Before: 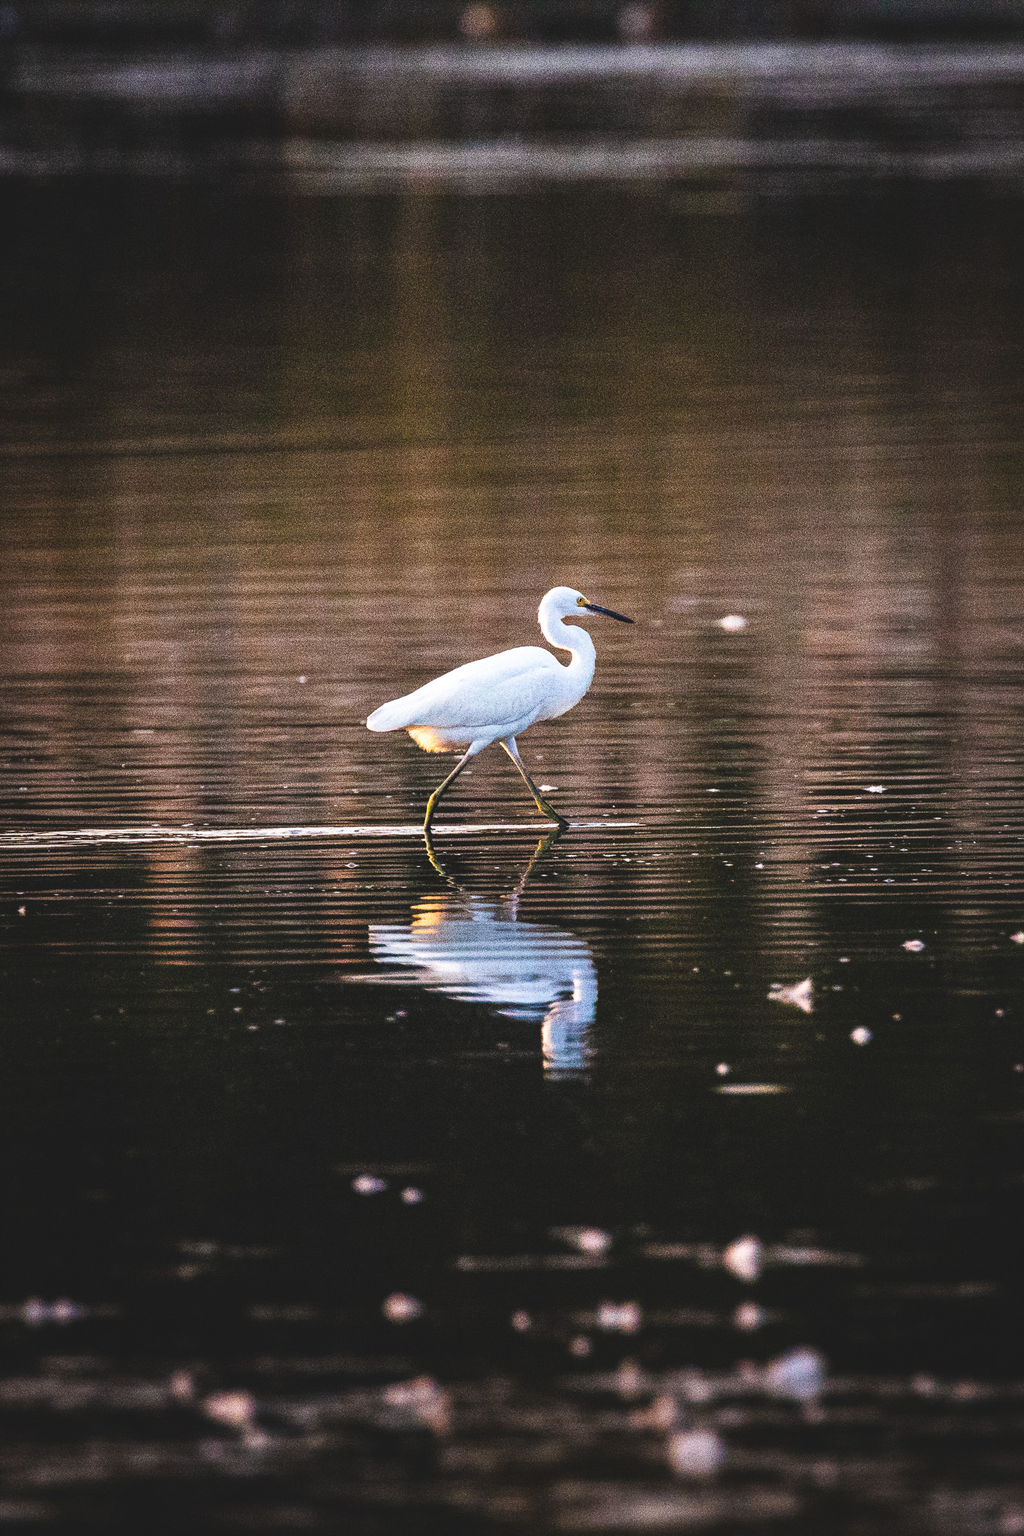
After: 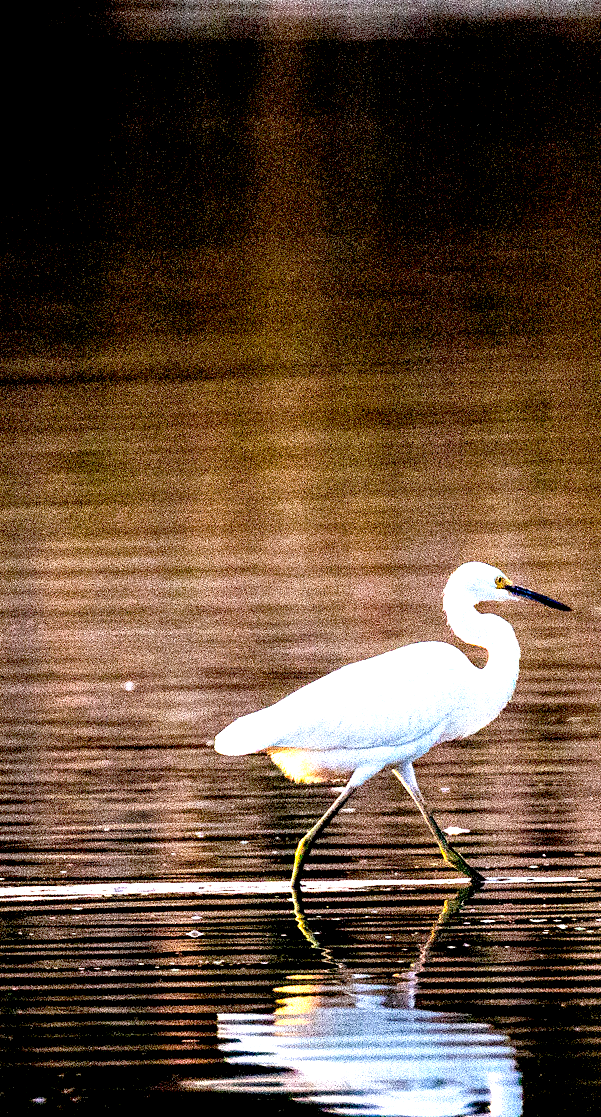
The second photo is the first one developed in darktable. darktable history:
crop: left 20.096%, top 10.754%, right 35.813%, bottom 34.693%
exposure: black level correction 0.034, exposure 0.909 EV, compensate highlight preservation false
